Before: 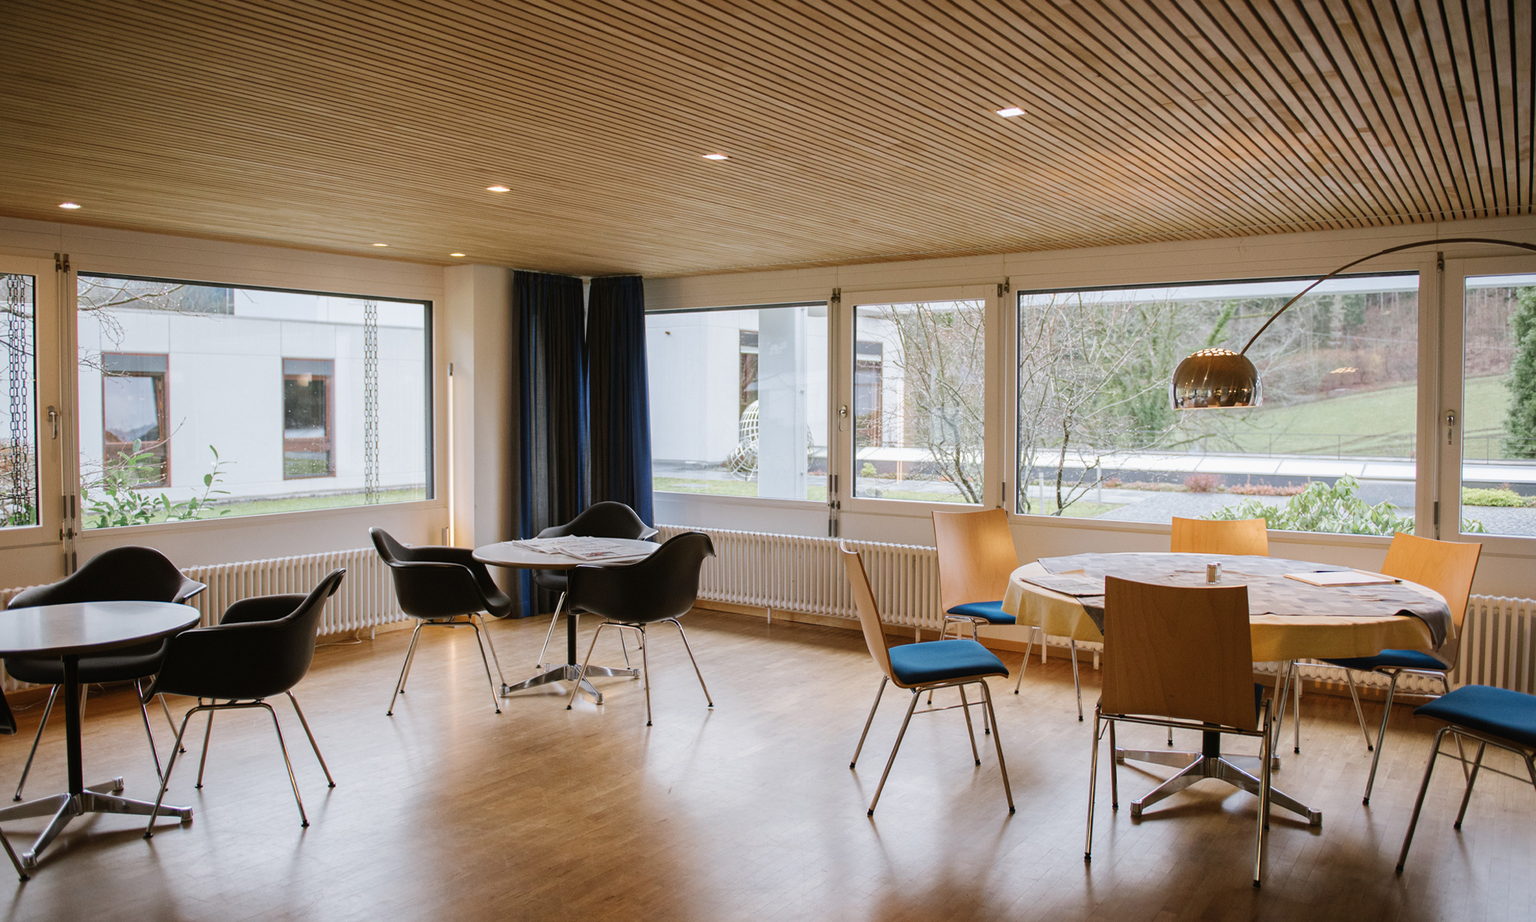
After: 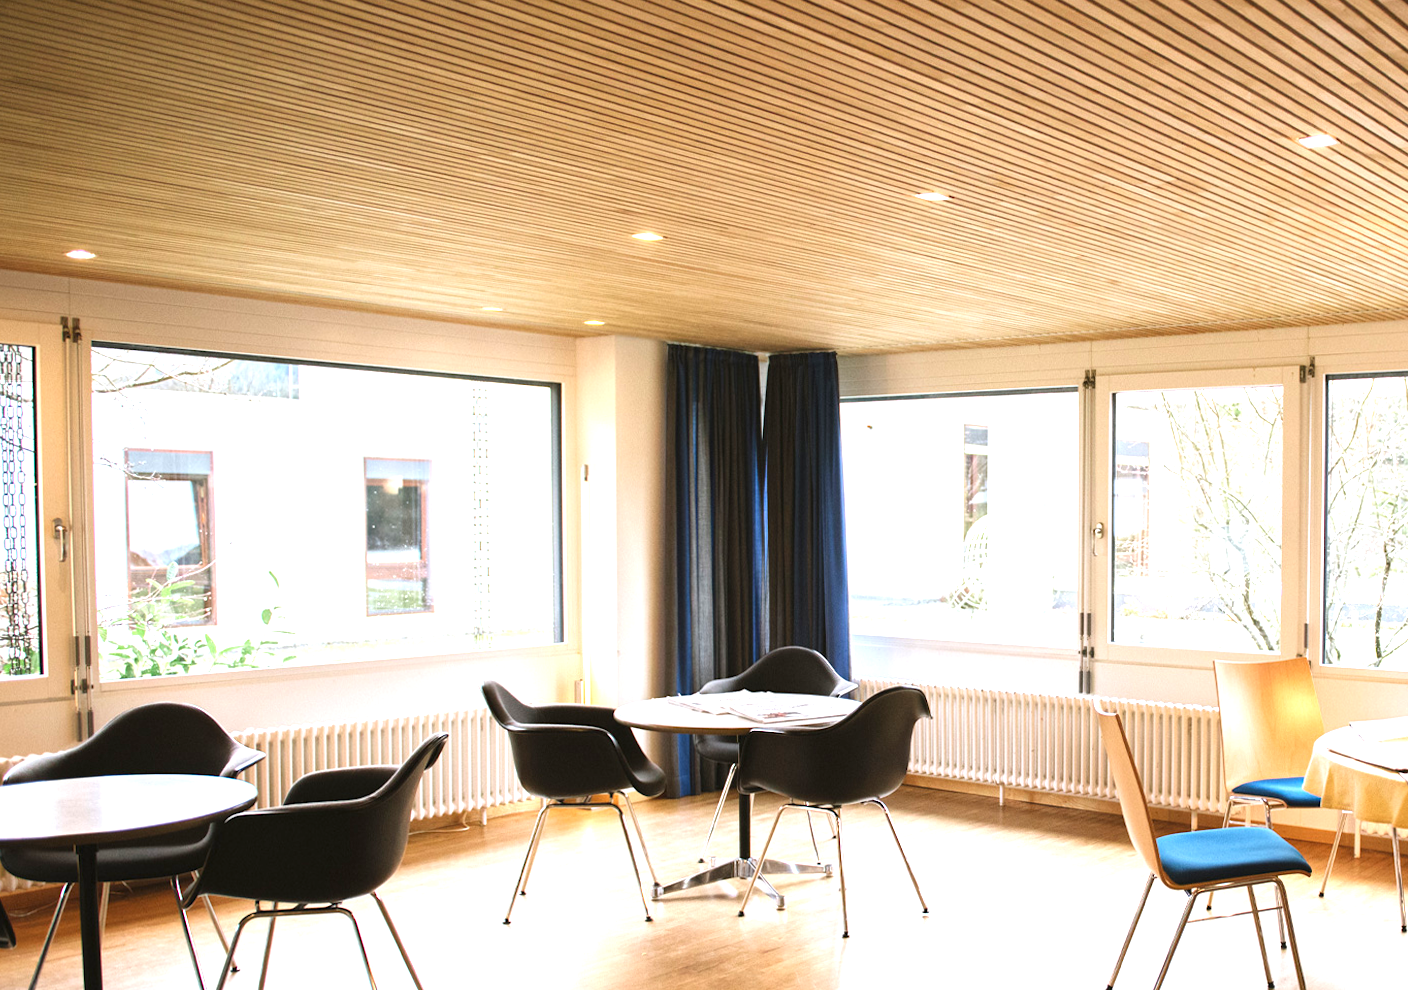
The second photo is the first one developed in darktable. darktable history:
rotate and perspective: rotation 0.174°, lens shift (vertical) 0.013, lens shift (horizontal) 0.019, shear 0.001, automatic cropping original format, crop left 0.007, crop right 0.991, crop top 0.016, crop bottom 0.997
crop: right 28.885%, bottom 16.626%
exposure: black level correction 0, exposure 1.4 EV, compensate highlight preservation false
